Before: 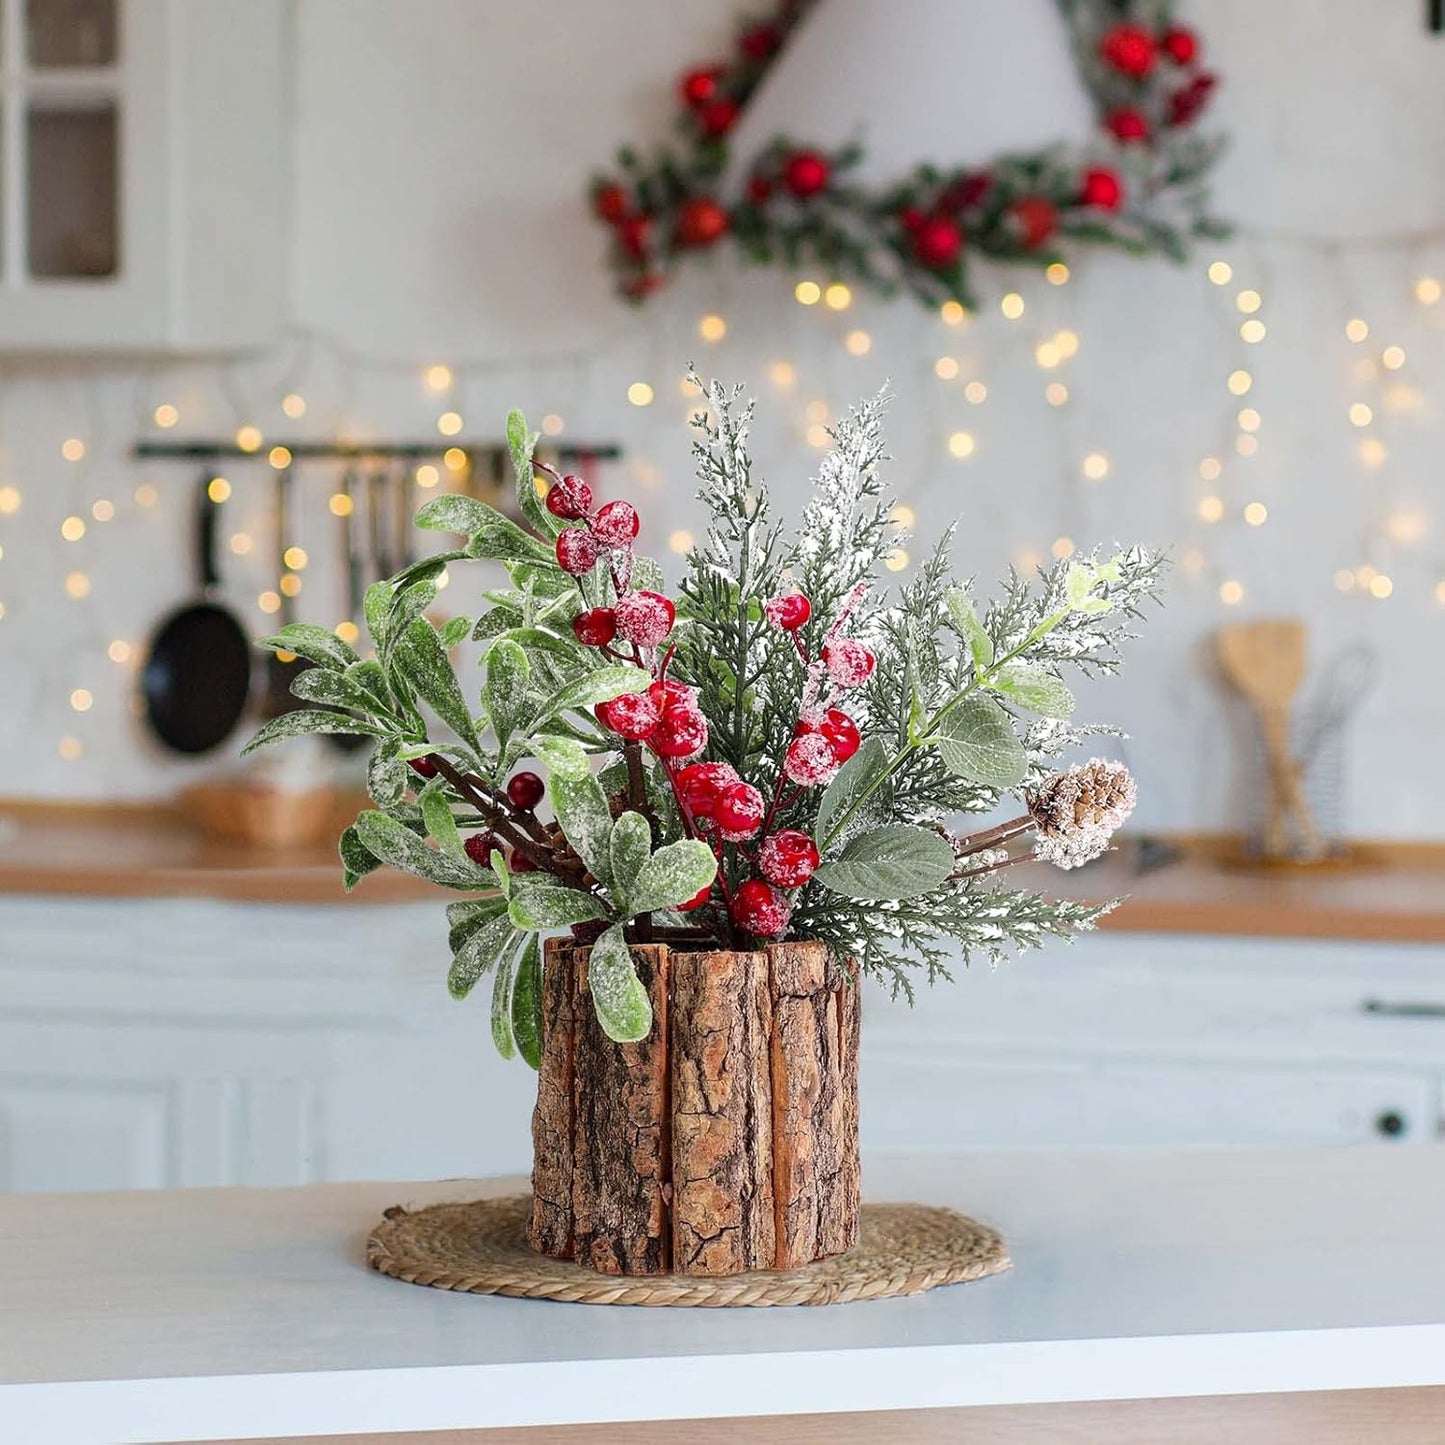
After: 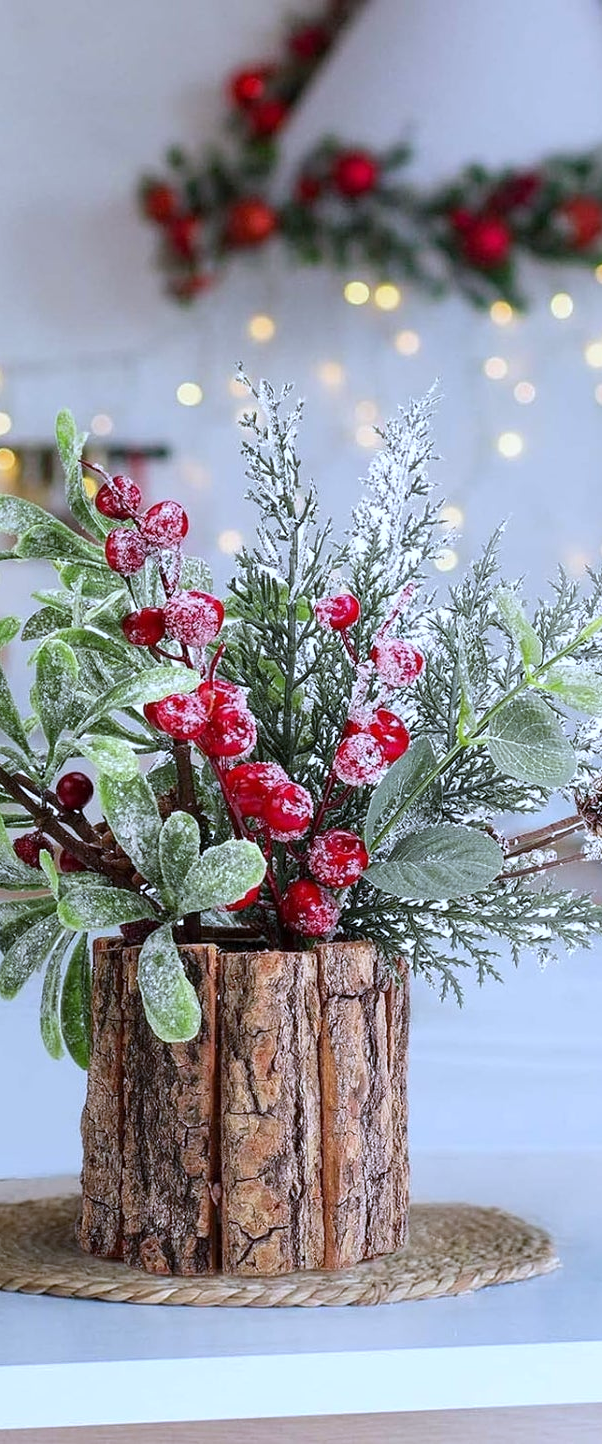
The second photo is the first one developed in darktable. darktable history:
crop: left 31.229%, right 27.105%
white balance: red 0.948, green 1.02, blue 1.176
